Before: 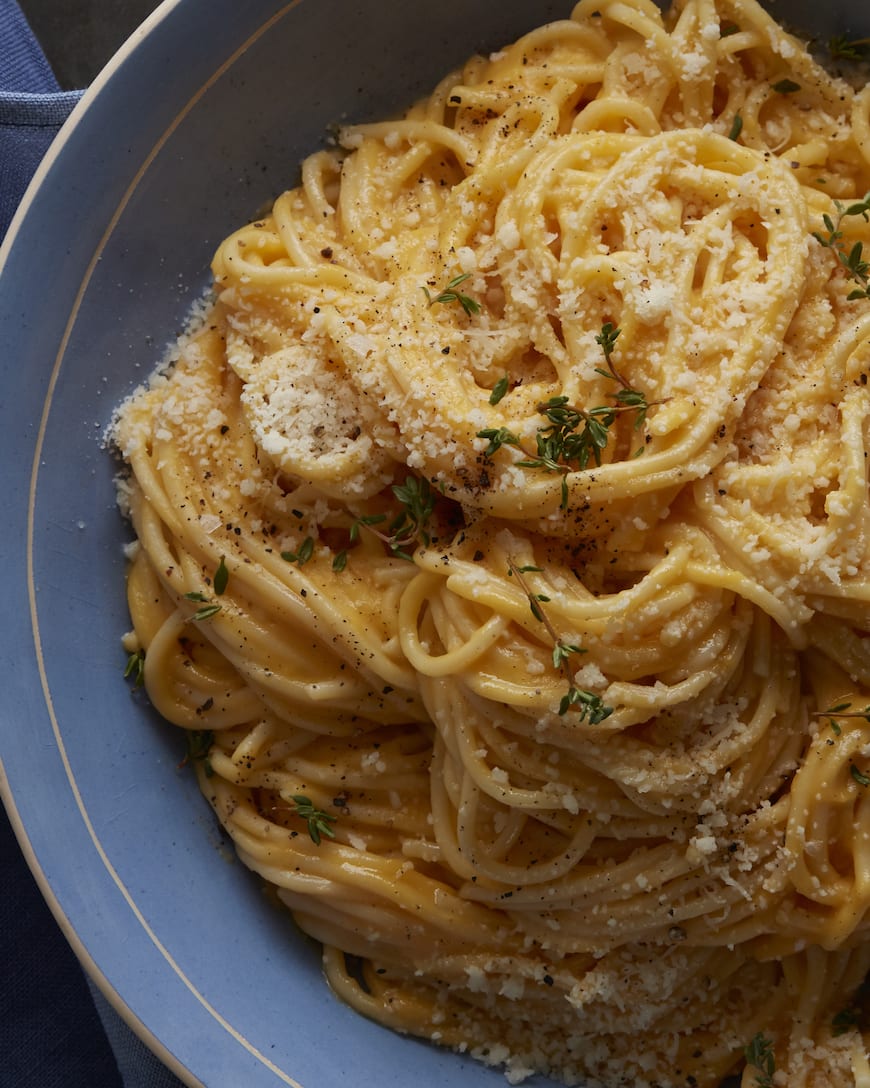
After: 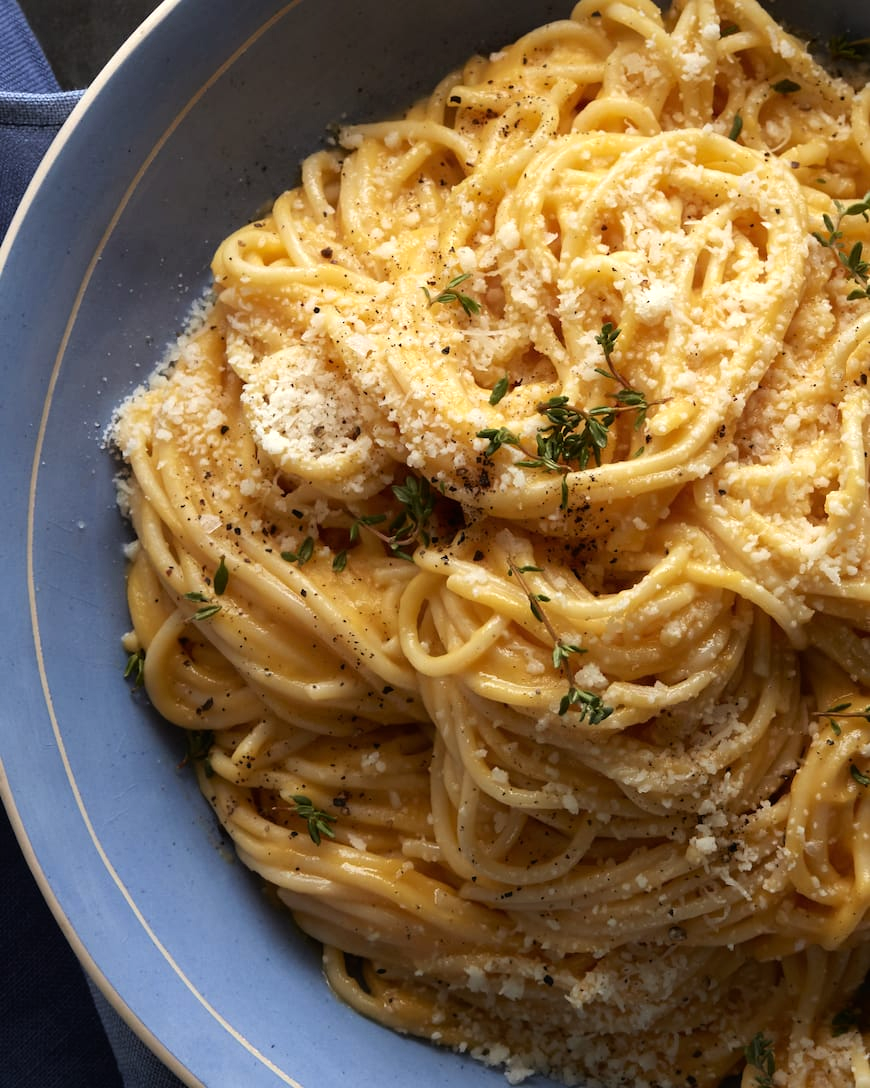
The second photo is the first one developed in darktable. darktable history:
tone equalizer: -8 EV -0.729 EV, -7 EV -0.693 EV, -6 EV -0.612 EV, -5 EV -0.414 EV, -3 EV 0.369 EV, -2 EV 0.6 EV, -1 EV 0.675 EV, +0 EV 0.73 EV
